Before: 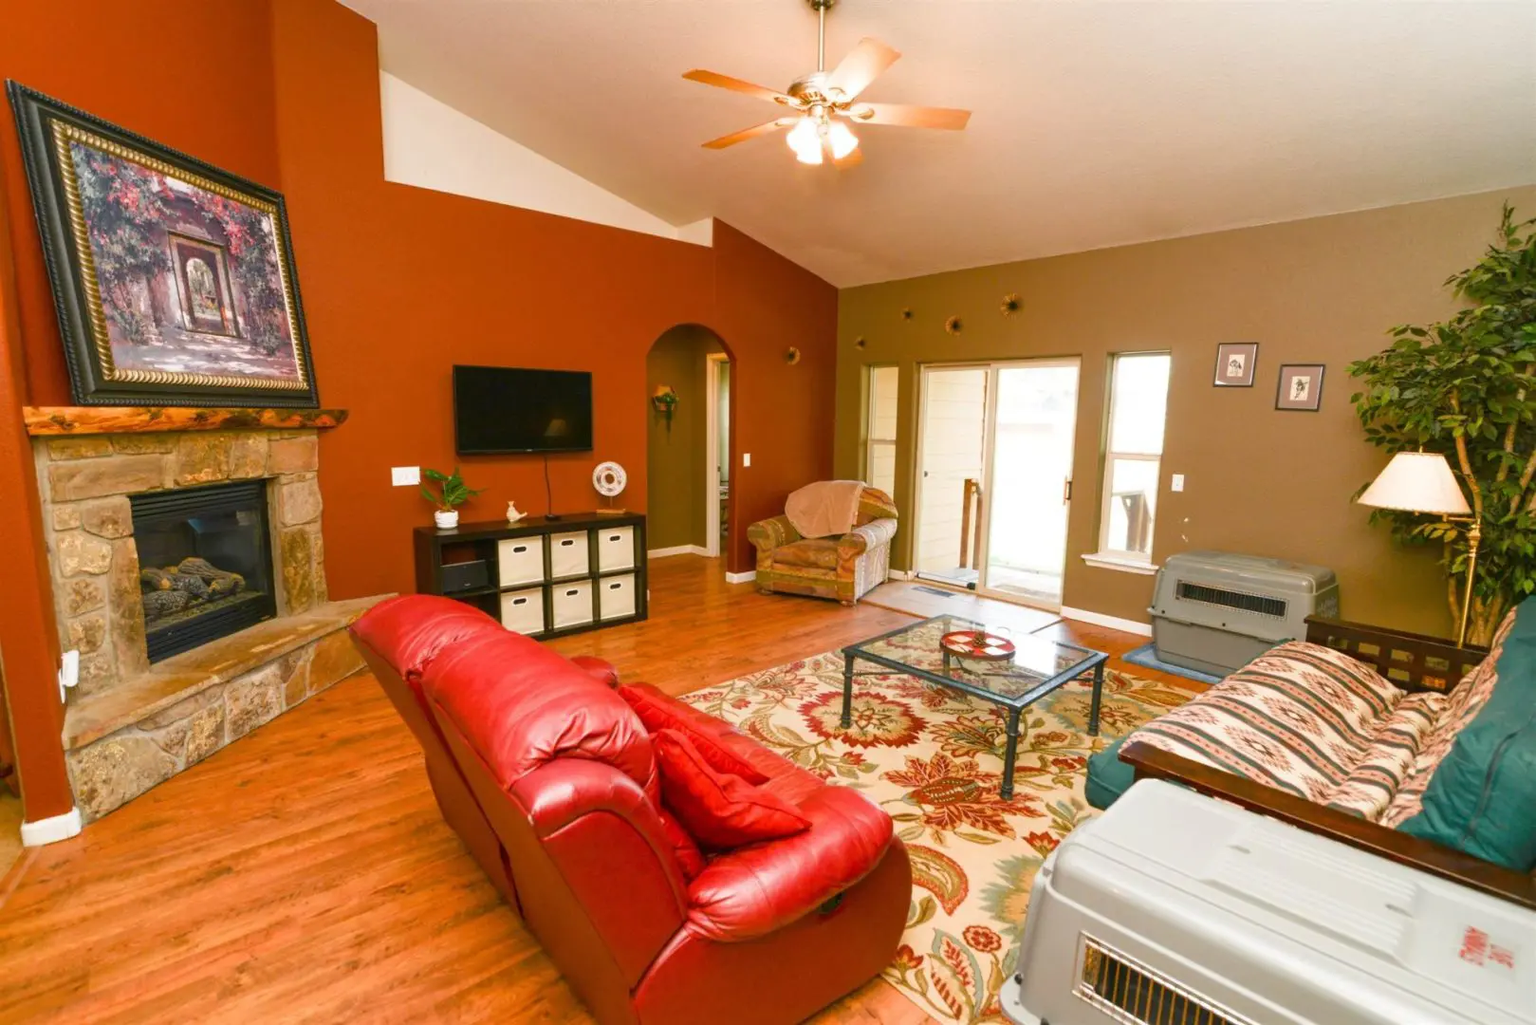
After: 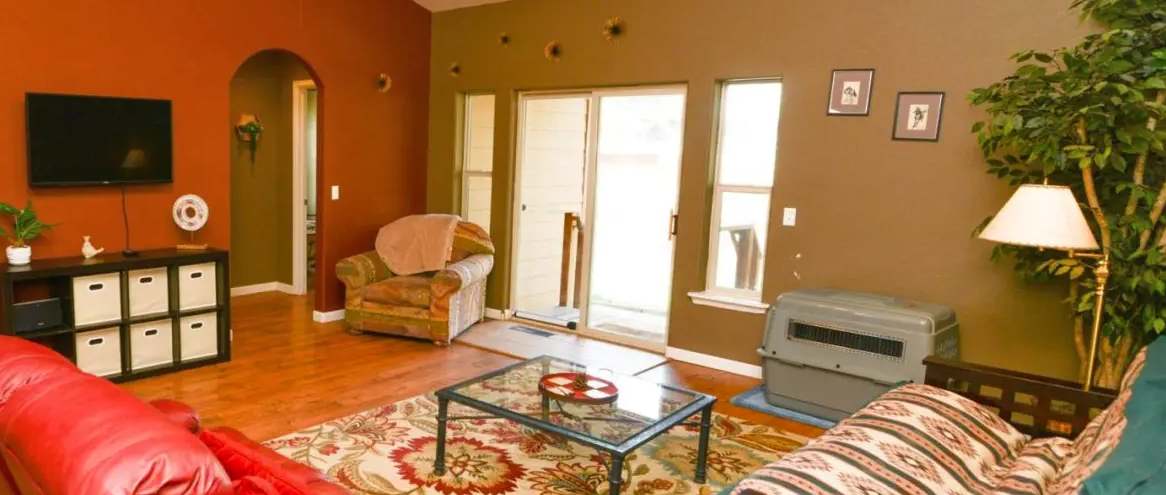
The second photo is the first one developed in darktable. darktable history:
crop and rotate: left 27.938%, top 27.046%, bottom 27.046%
shadows and highlights: low approximation 0.01, soften with gaussian
tone equalizer: on, module defaults
